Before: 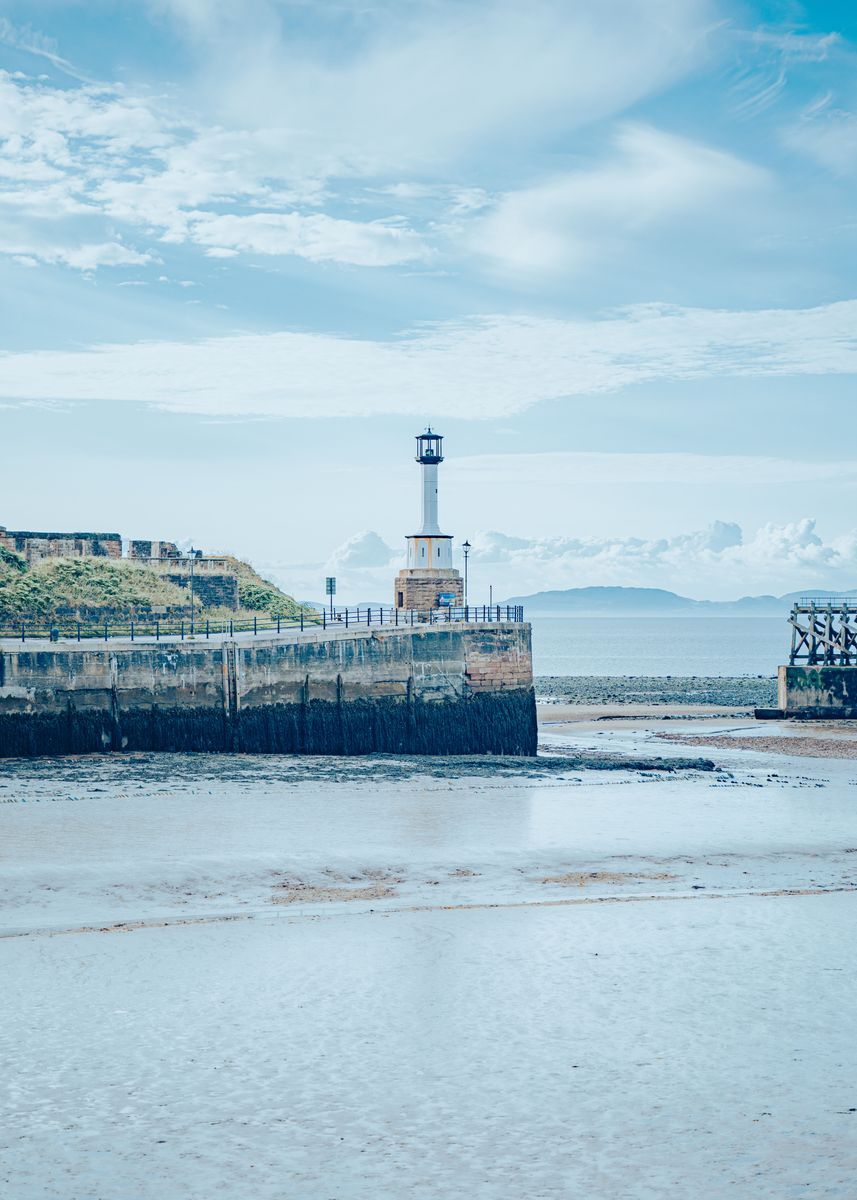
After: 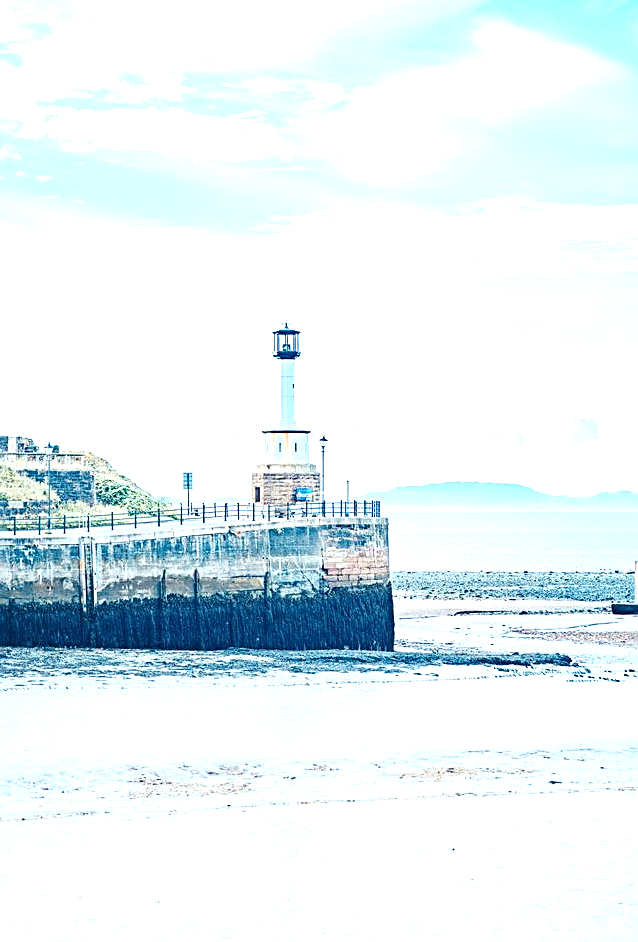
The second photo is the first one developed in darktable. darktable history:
sharpen: amount 0.49
contrast brightness saturation: contrast 0.079, saturation 0.024
crop: left 16.797%, top 8.786%, right 8.701%, bottom 12.642%
exposure: black level correction 0, exposure 1.199 EV, compensate exposure bias true, compensate highlight preservation false
